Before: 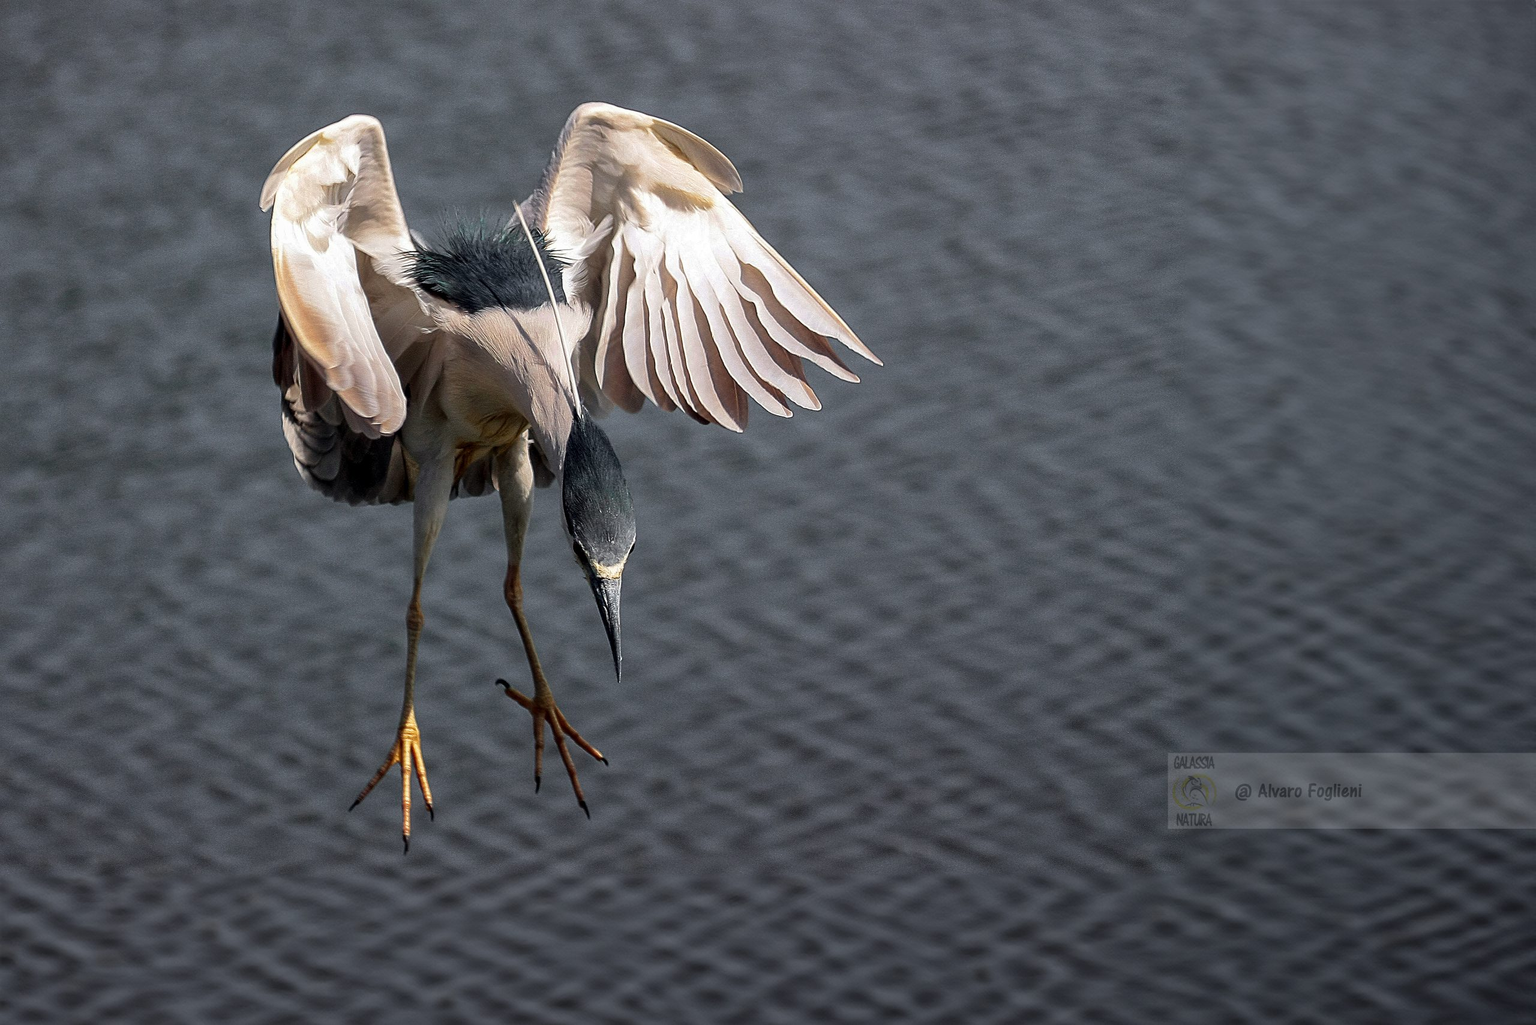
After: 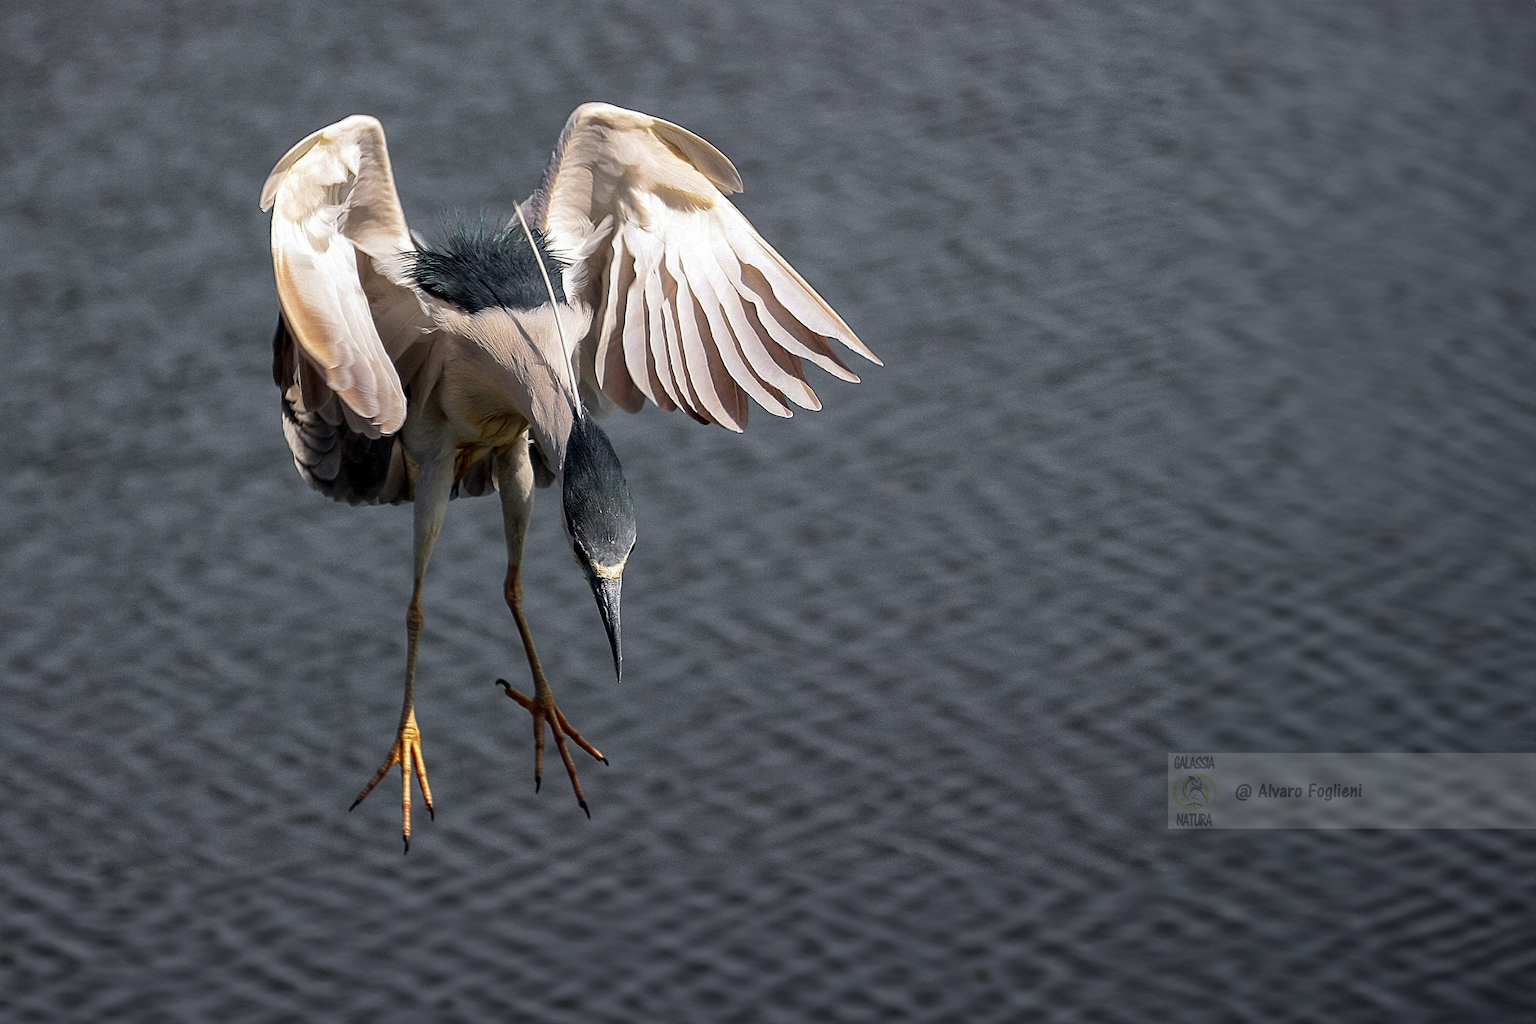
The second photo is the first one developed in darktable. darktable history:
tone equalizer: smoothing diameter 24.77%, edges refinement/feathering 10.32, preserve details guided filter
